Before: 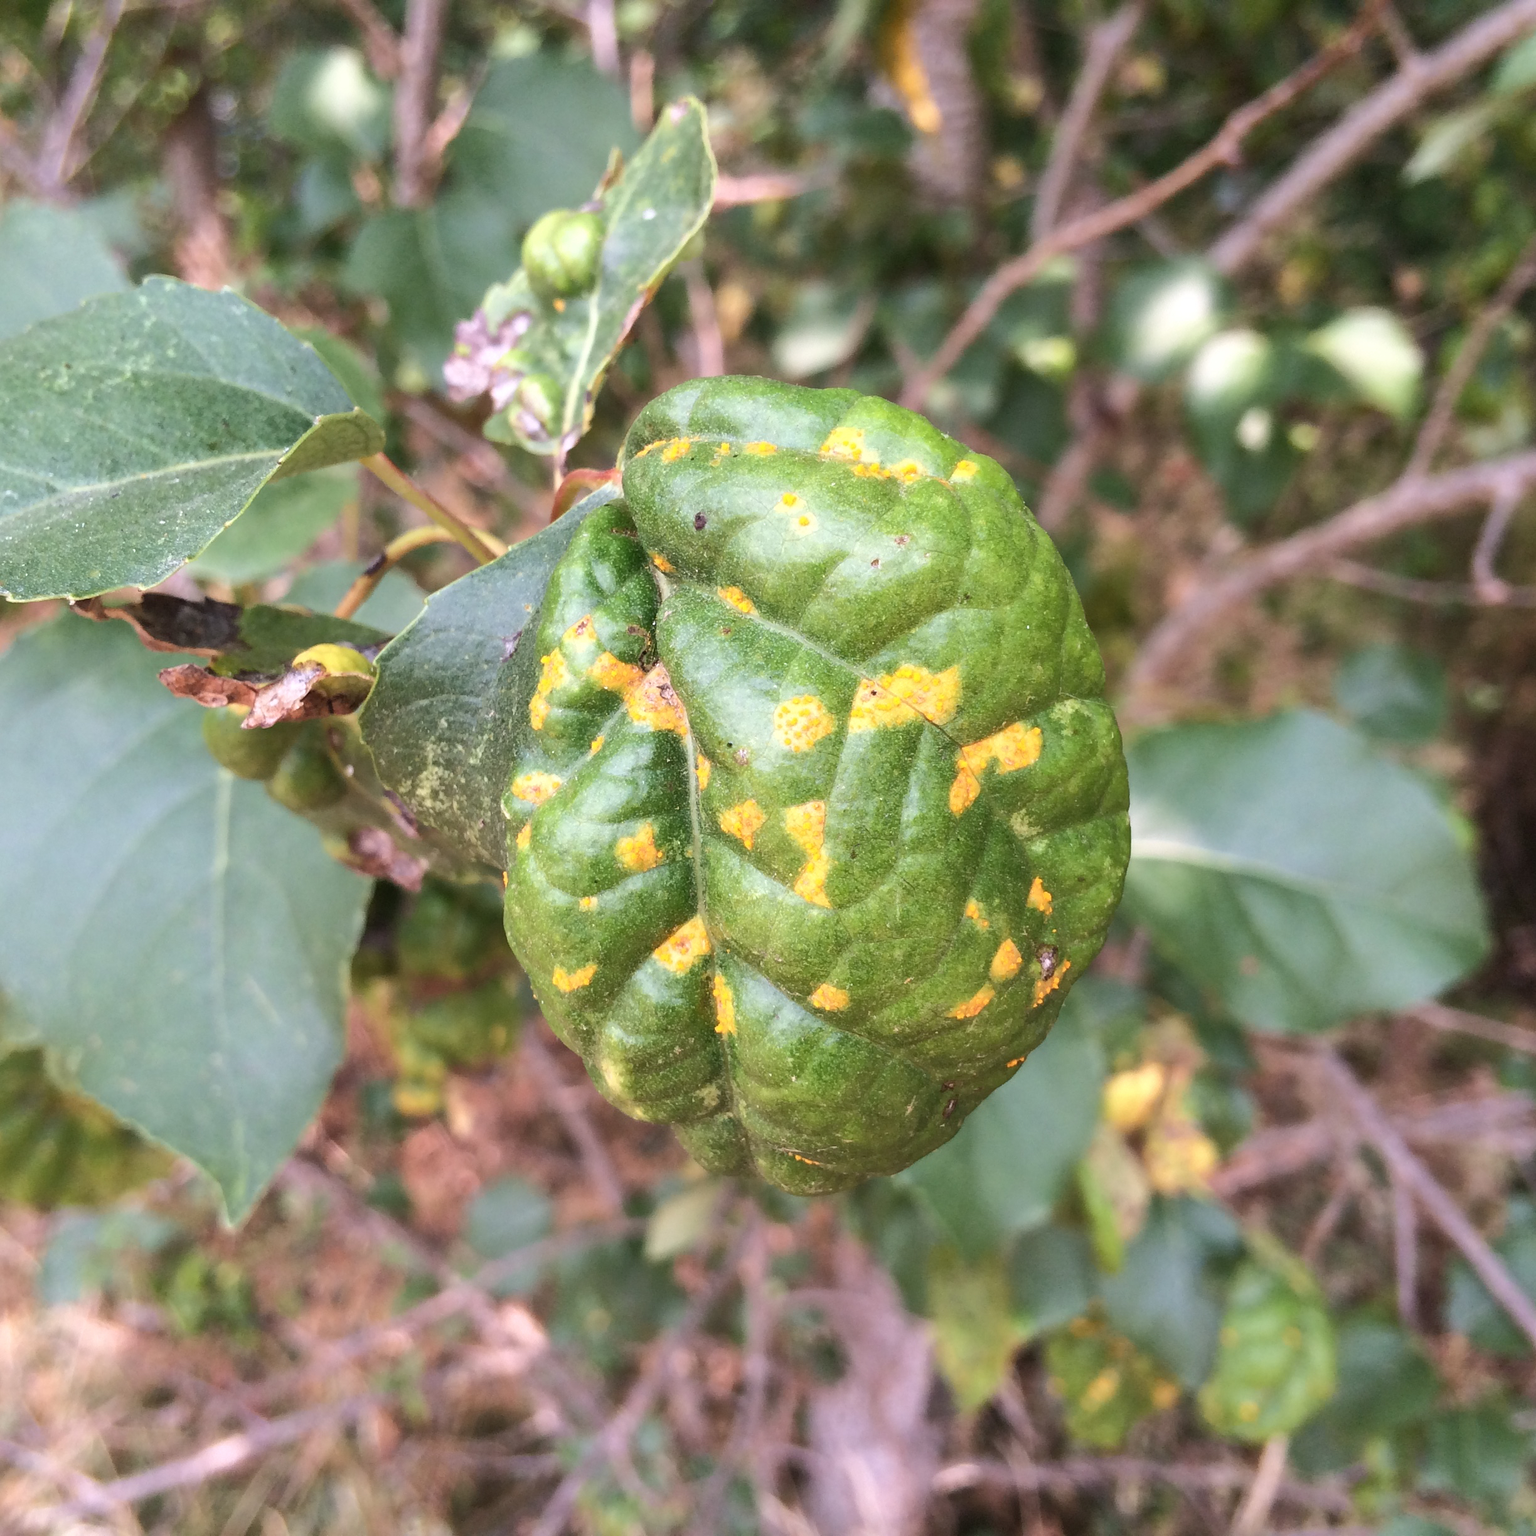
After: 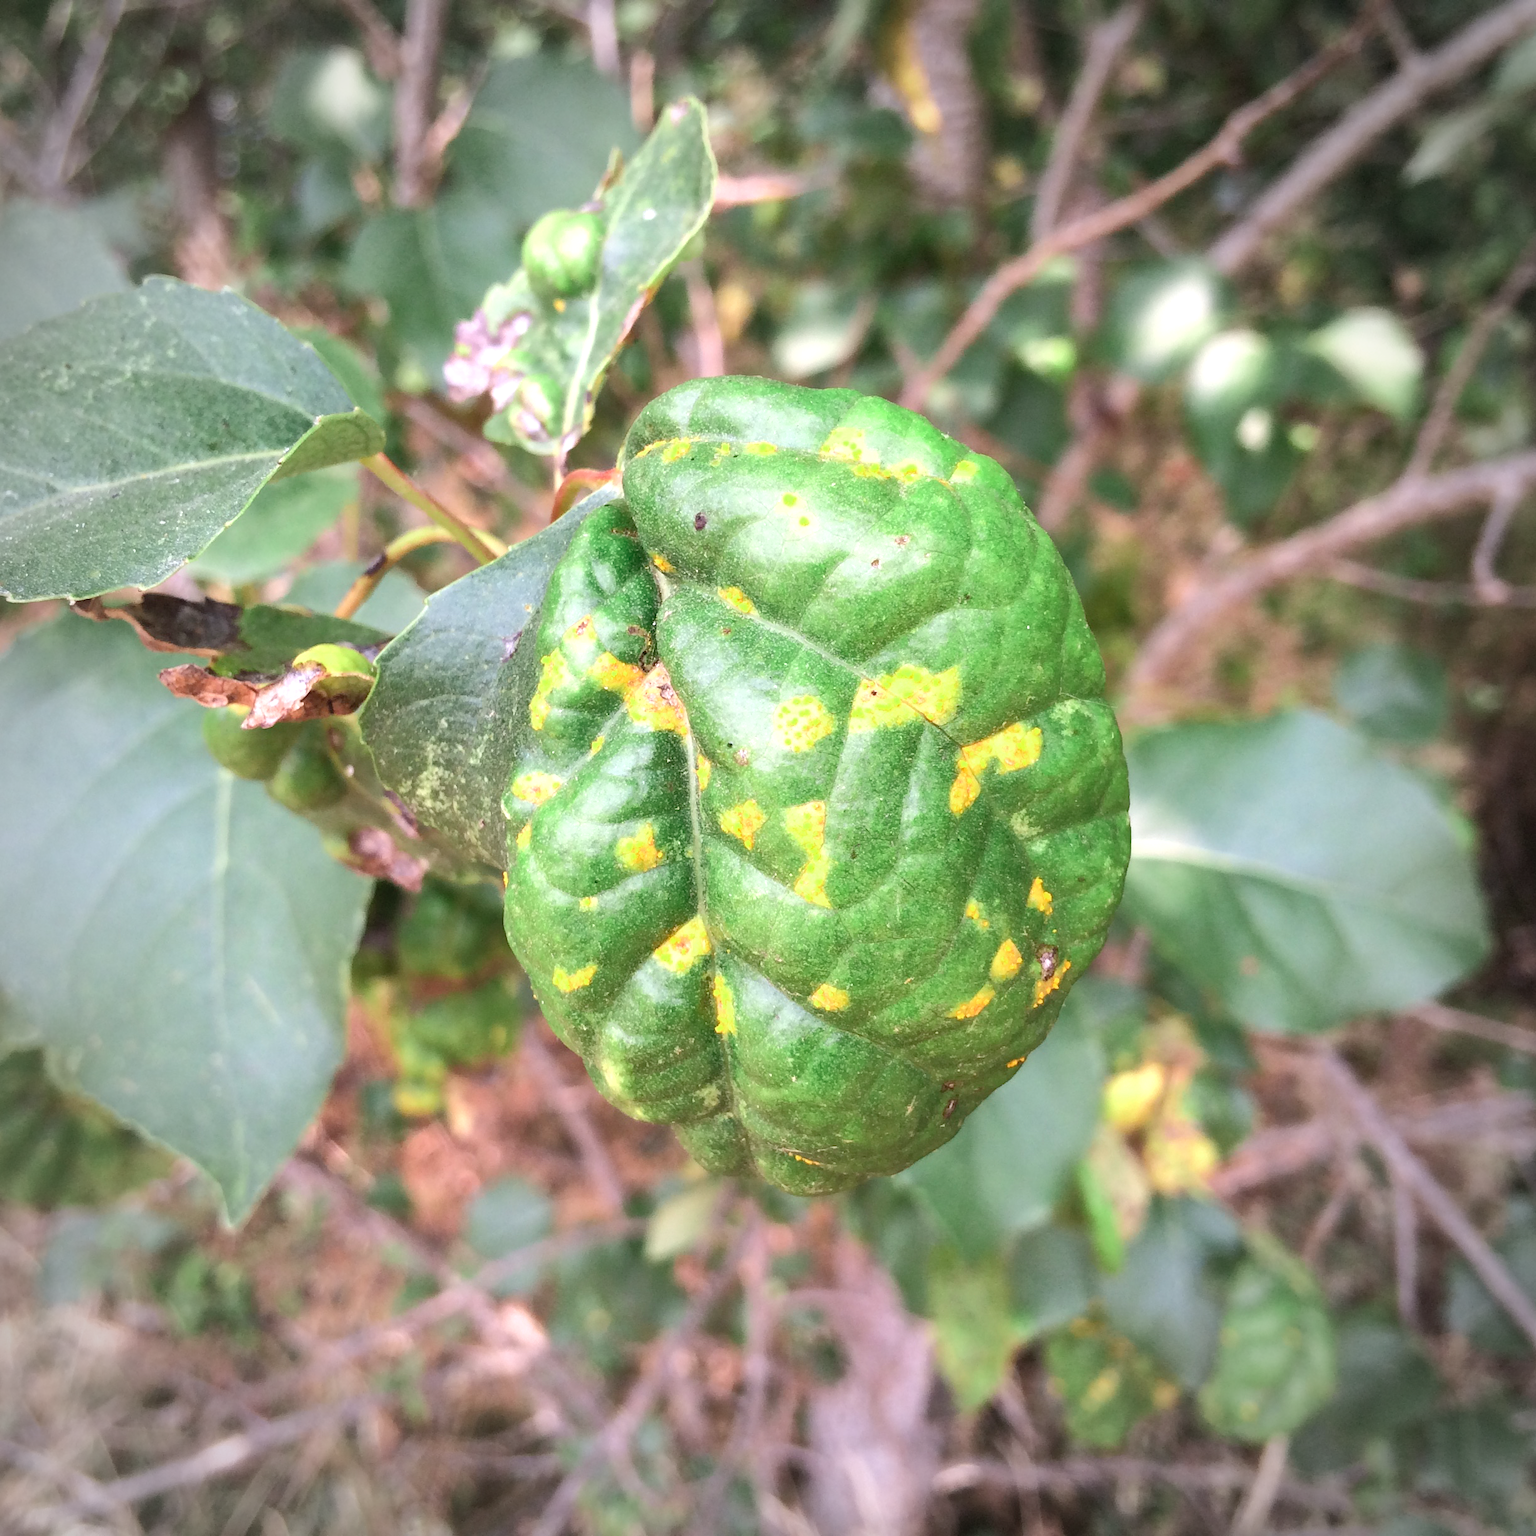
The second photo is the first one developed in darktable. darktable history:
color zones: curves: ch2 [(0, 0.5) (0.143, 0.517) (0.286, 0.571) (0.429, 0.522) (0.571, 0.5) (0.714, 0.5) (0.857, 0.5) (1, 0.5)]
levels: levels [0, 0.435, 0.917]
vignetting: fall-off start 71.74%
